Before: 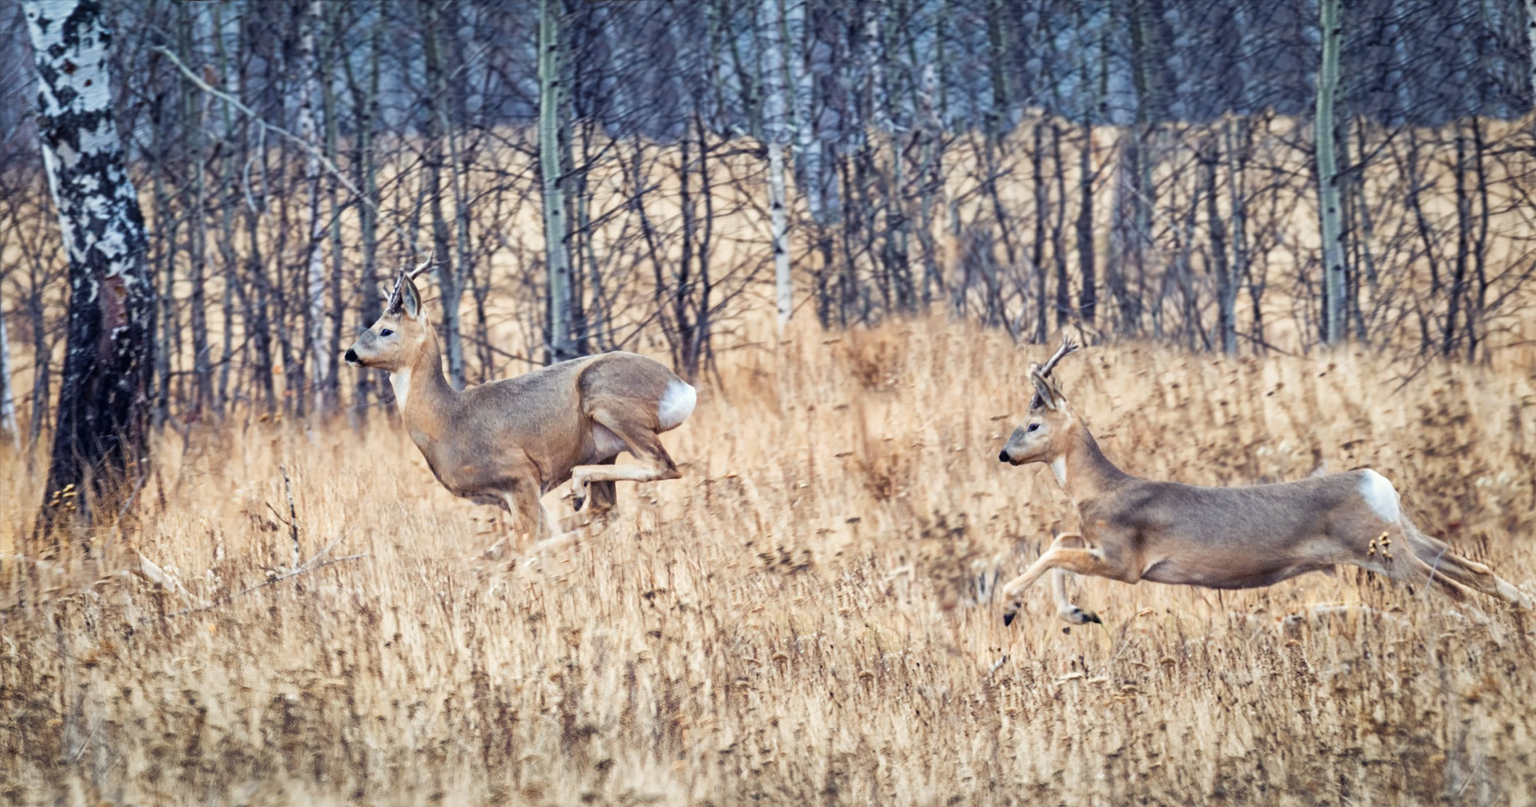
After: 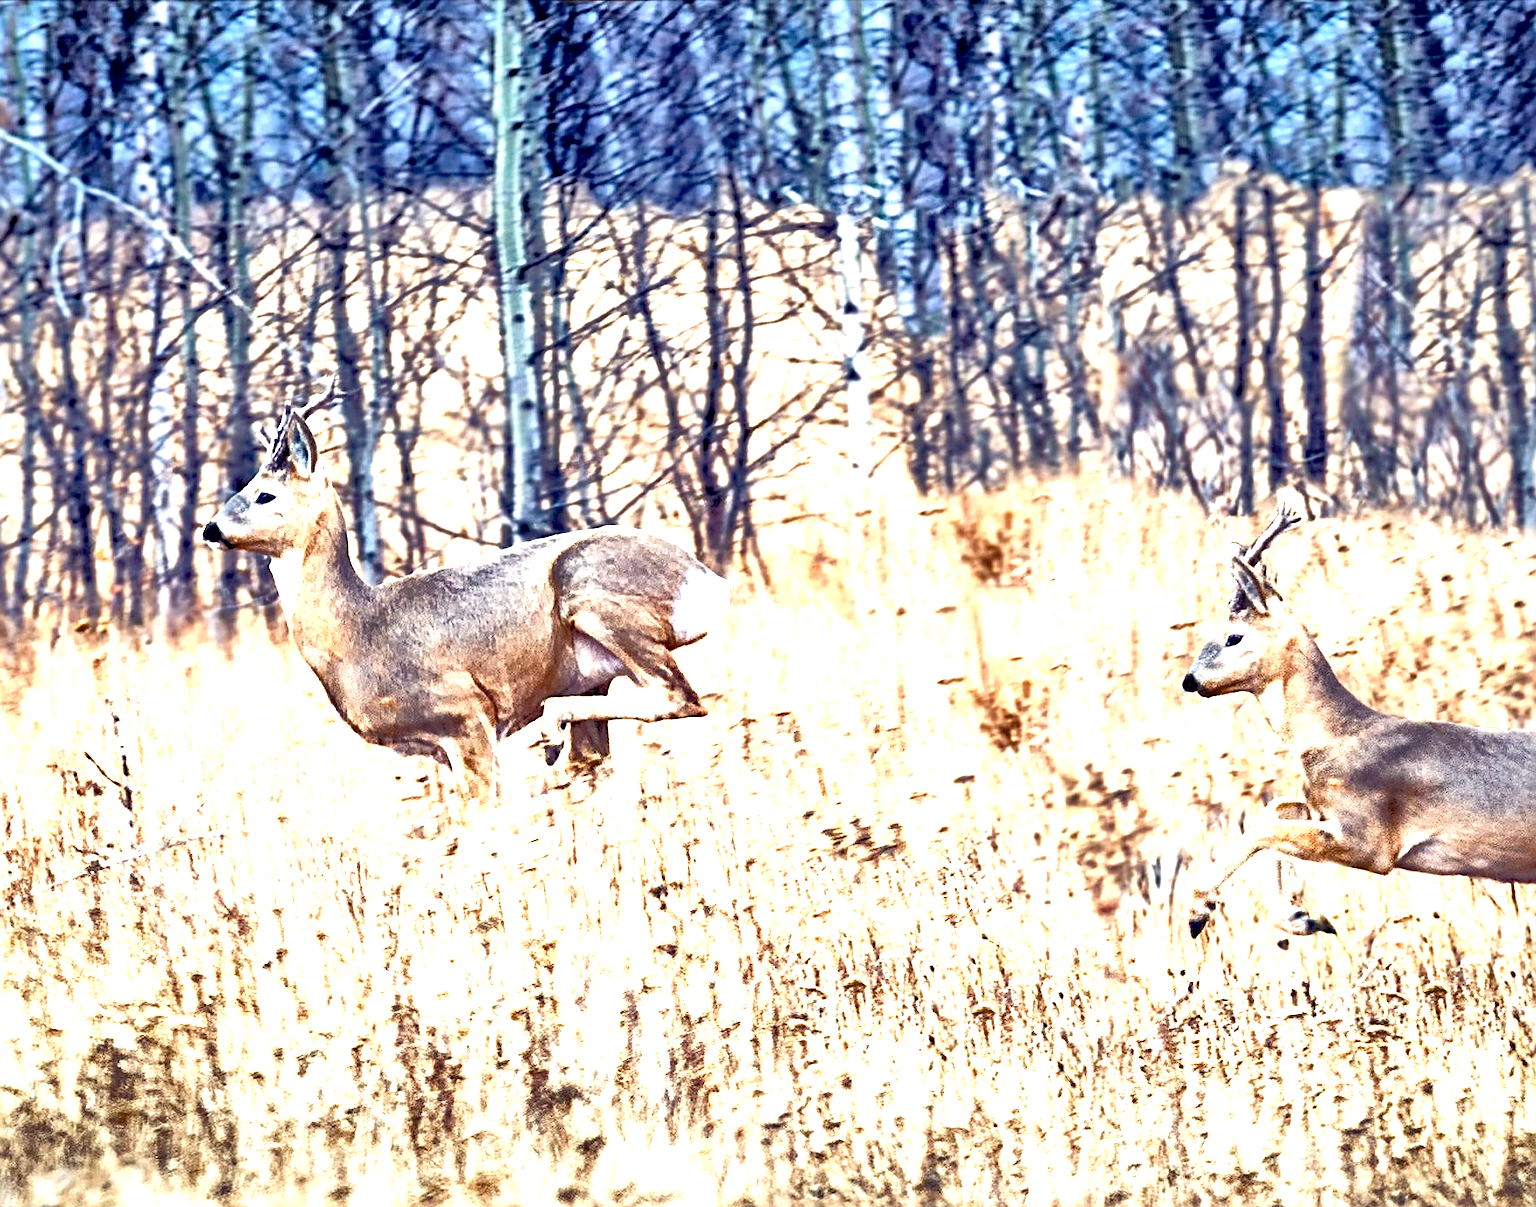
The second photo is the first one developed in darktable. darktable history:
local contrast: mode bilateral grid, contrast 25, coarseness 47, detail 152%, midtone range 0.2
tone equalizer: -7 EV -0.615 EV, -6 EV 1.02 EV, -5 EV -0.472 EV, -4 EV 0.404 EV, -3 EV 0.41 EV, -2 EV 0.156 EV, -1 EV -0.17 EV, +0 EV -0.417 EV, mask exposure compensation -0.506 EV
crop and rotate: left 13.696%, right 19.512%
color balance rgb: perceptual saturation grading › global saturation 44.726%, perceptual saturation grading › highlights -49.347%, perceptual saturation grading › shadows 29.849%, perceptual brilliance grading › global brilliance 30.101%, perceptual brilliance grading › highlights 50.196%, perceptual brilliance grading › mid-tones 49.187%, perceptual brilliance grading › shadows -22.083%, global vibrance 15.805%, saturation formula JzAzBz (2021)
sharpen: amount 0.736
